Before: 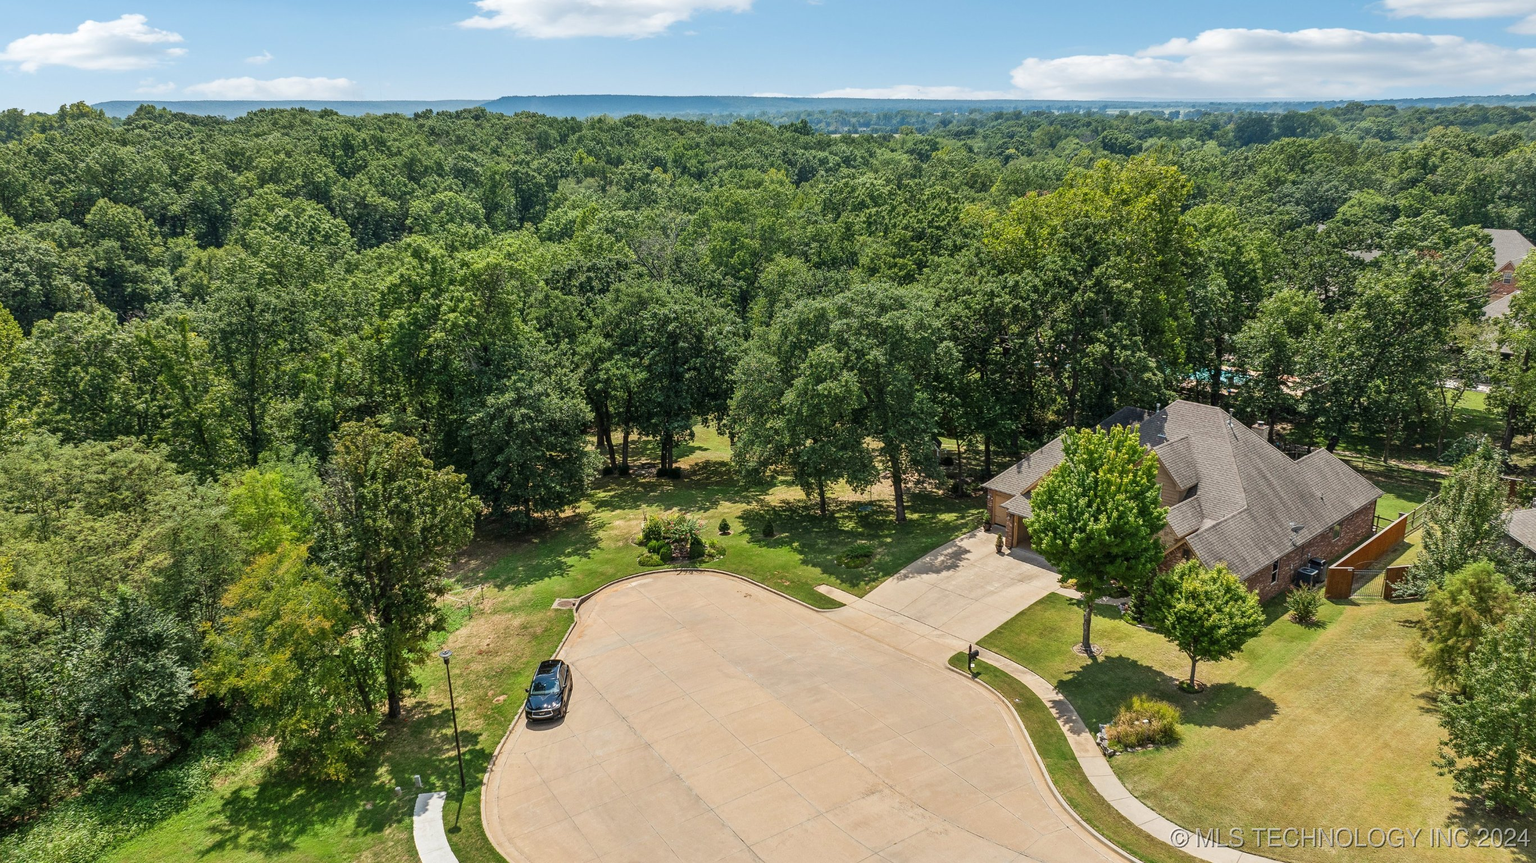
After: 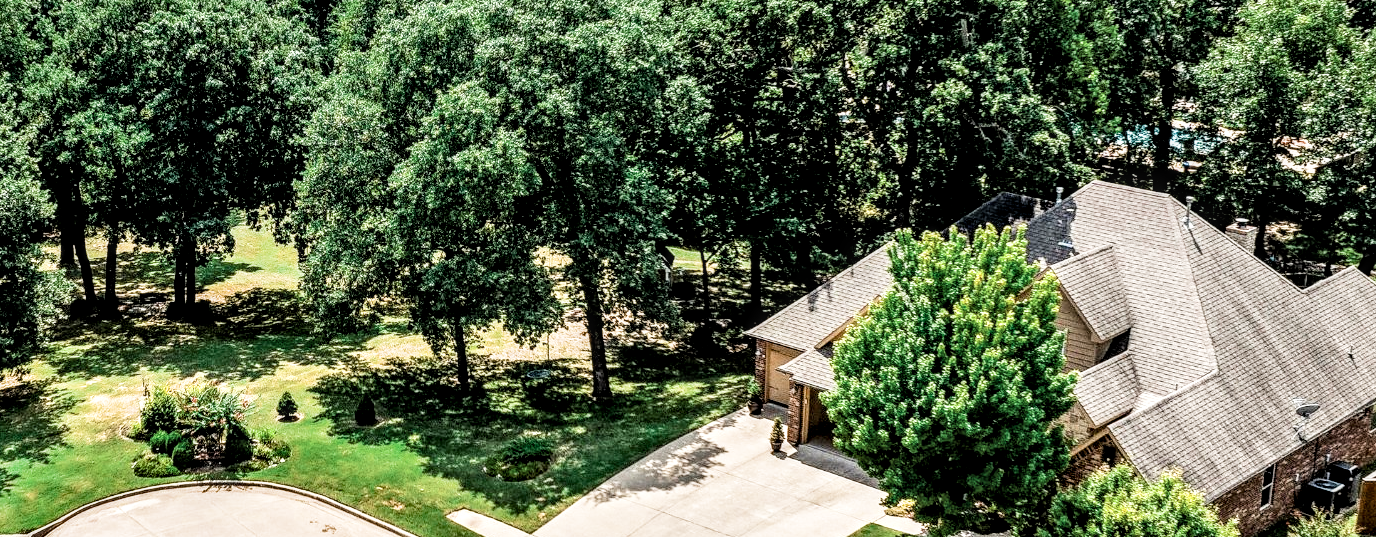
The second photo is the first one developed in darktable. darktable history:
crop: left 36.678%, top 34.582%, right 12.993%, bottom 30.429%
shadows and highlights: soften with gaussian
exposure: black level correction 0.011, exposure 1.083 EV, compensate highlight preservation false
color zones: curves: ch0 [(0, 0.5) (0.125, 0.4) (0.25, 0.5) (0.375, 0.4) (0.5, 0.4) (0.625, 0.6) (0.75, 0.6) (0.875, 0.5)]; ch1 [(0, 0.4) (0.125, 0.5) (0.25, 0.4) (0.375, 0.4) (0.5, 0.4) (0.625, 0.4) (0.75, 0.5) (0.875, 0.4)]; ch2 [(0, 0.6) (0.125, 0.5) (0.25, 0.5) (0.375, 0.6) (0.5, 0.6) (0.625, 0.5) (0.75, 0.5) (0.875, 0.5)]
filmic rgb: black relative exposure -5.08 EV, white relative exposure 3.52 EV, hardness 3.17, contrast 1.497, highlights saturation mix -49.44%
local contrast: highlights 57%, detail 145%
